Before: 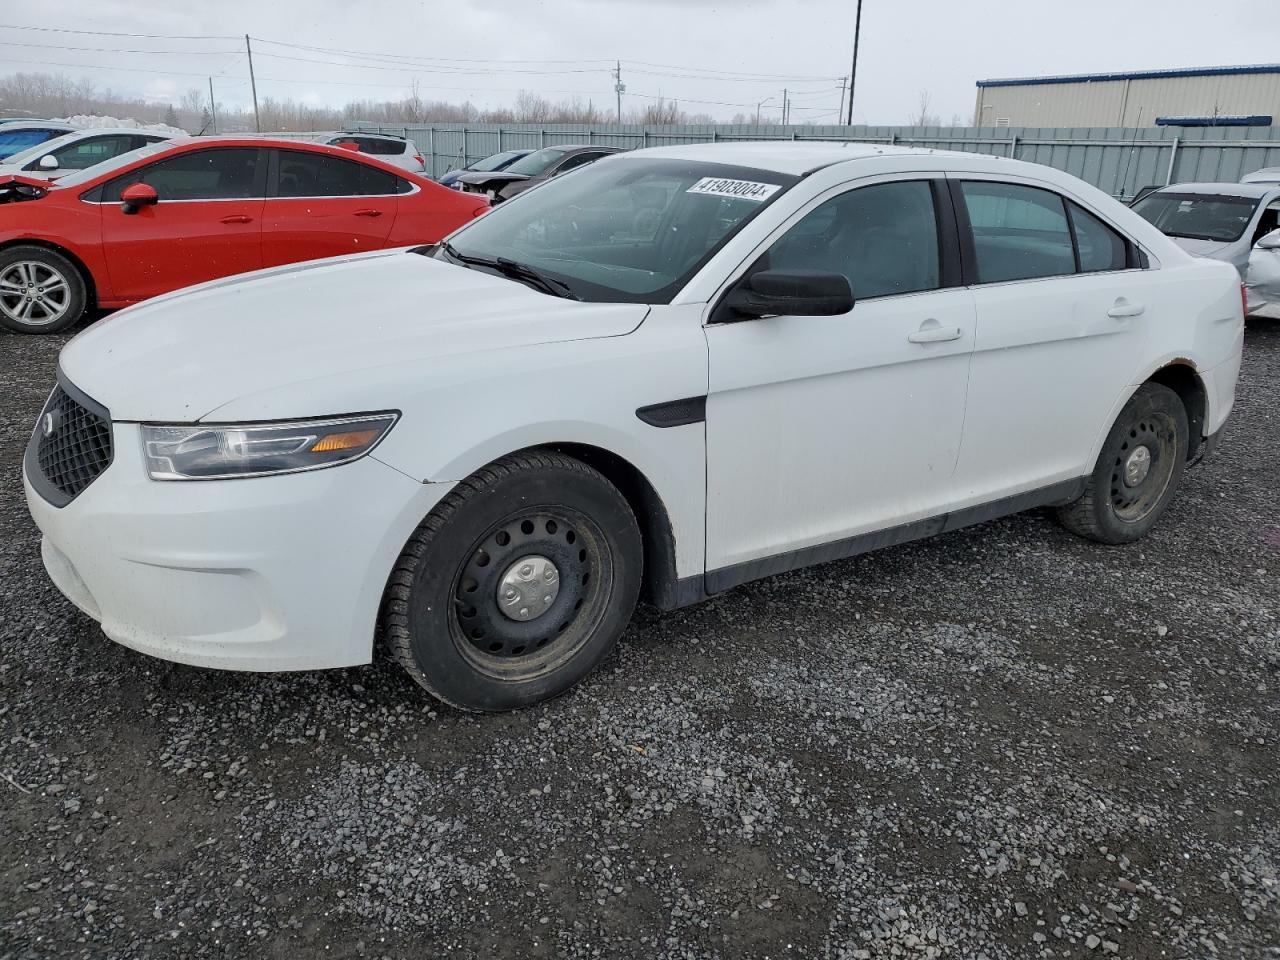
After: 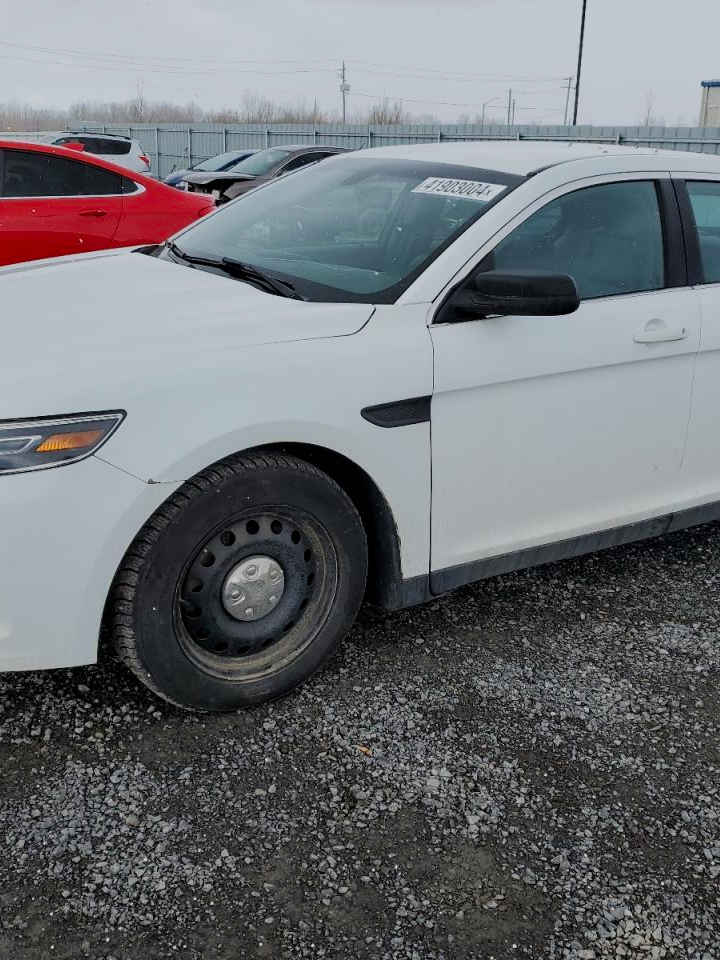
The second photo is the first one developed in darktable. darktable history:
crop: left 21.496%, right 22.254%
filmic rgb: black relative exposure -16 EV, white relative exposure 6.12 EV, hardness 5.22
contrast brightness saturation: contrast 0.08, saturation 0.2
